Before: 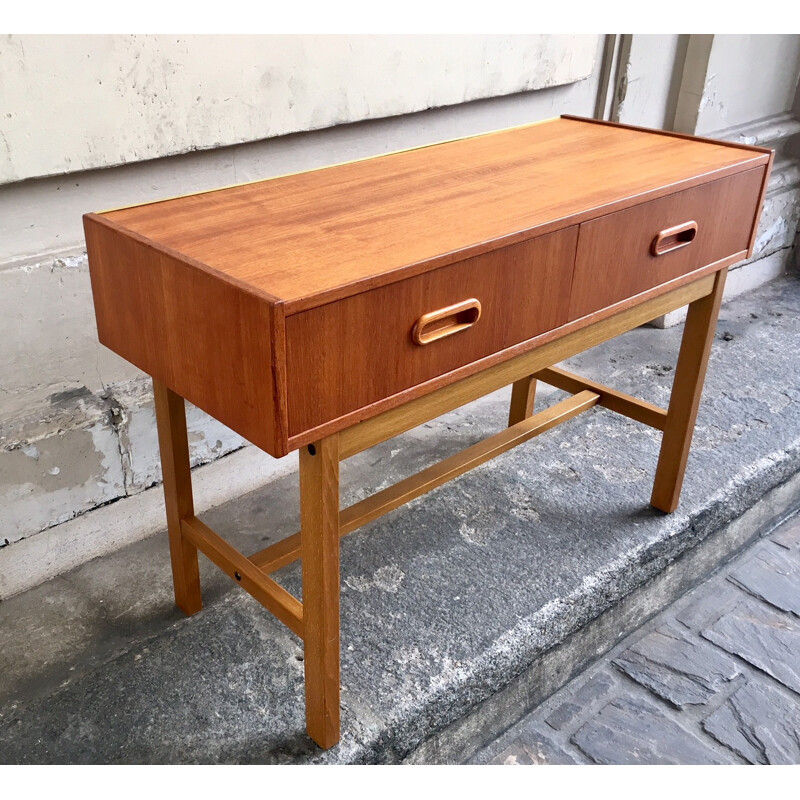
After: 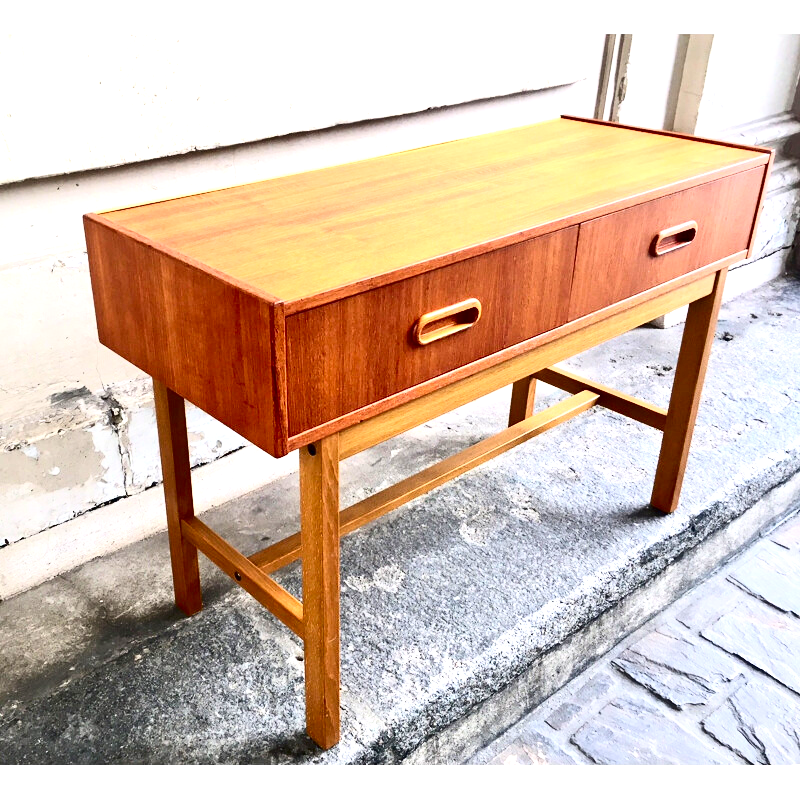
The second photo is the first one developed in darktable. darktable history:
contrast brightness saturation: contrast 0.324, brightness -0.067, saturation 0.172
exposure: black level correction 0, exposure 1.001 EV, compensate highlight preservation false
